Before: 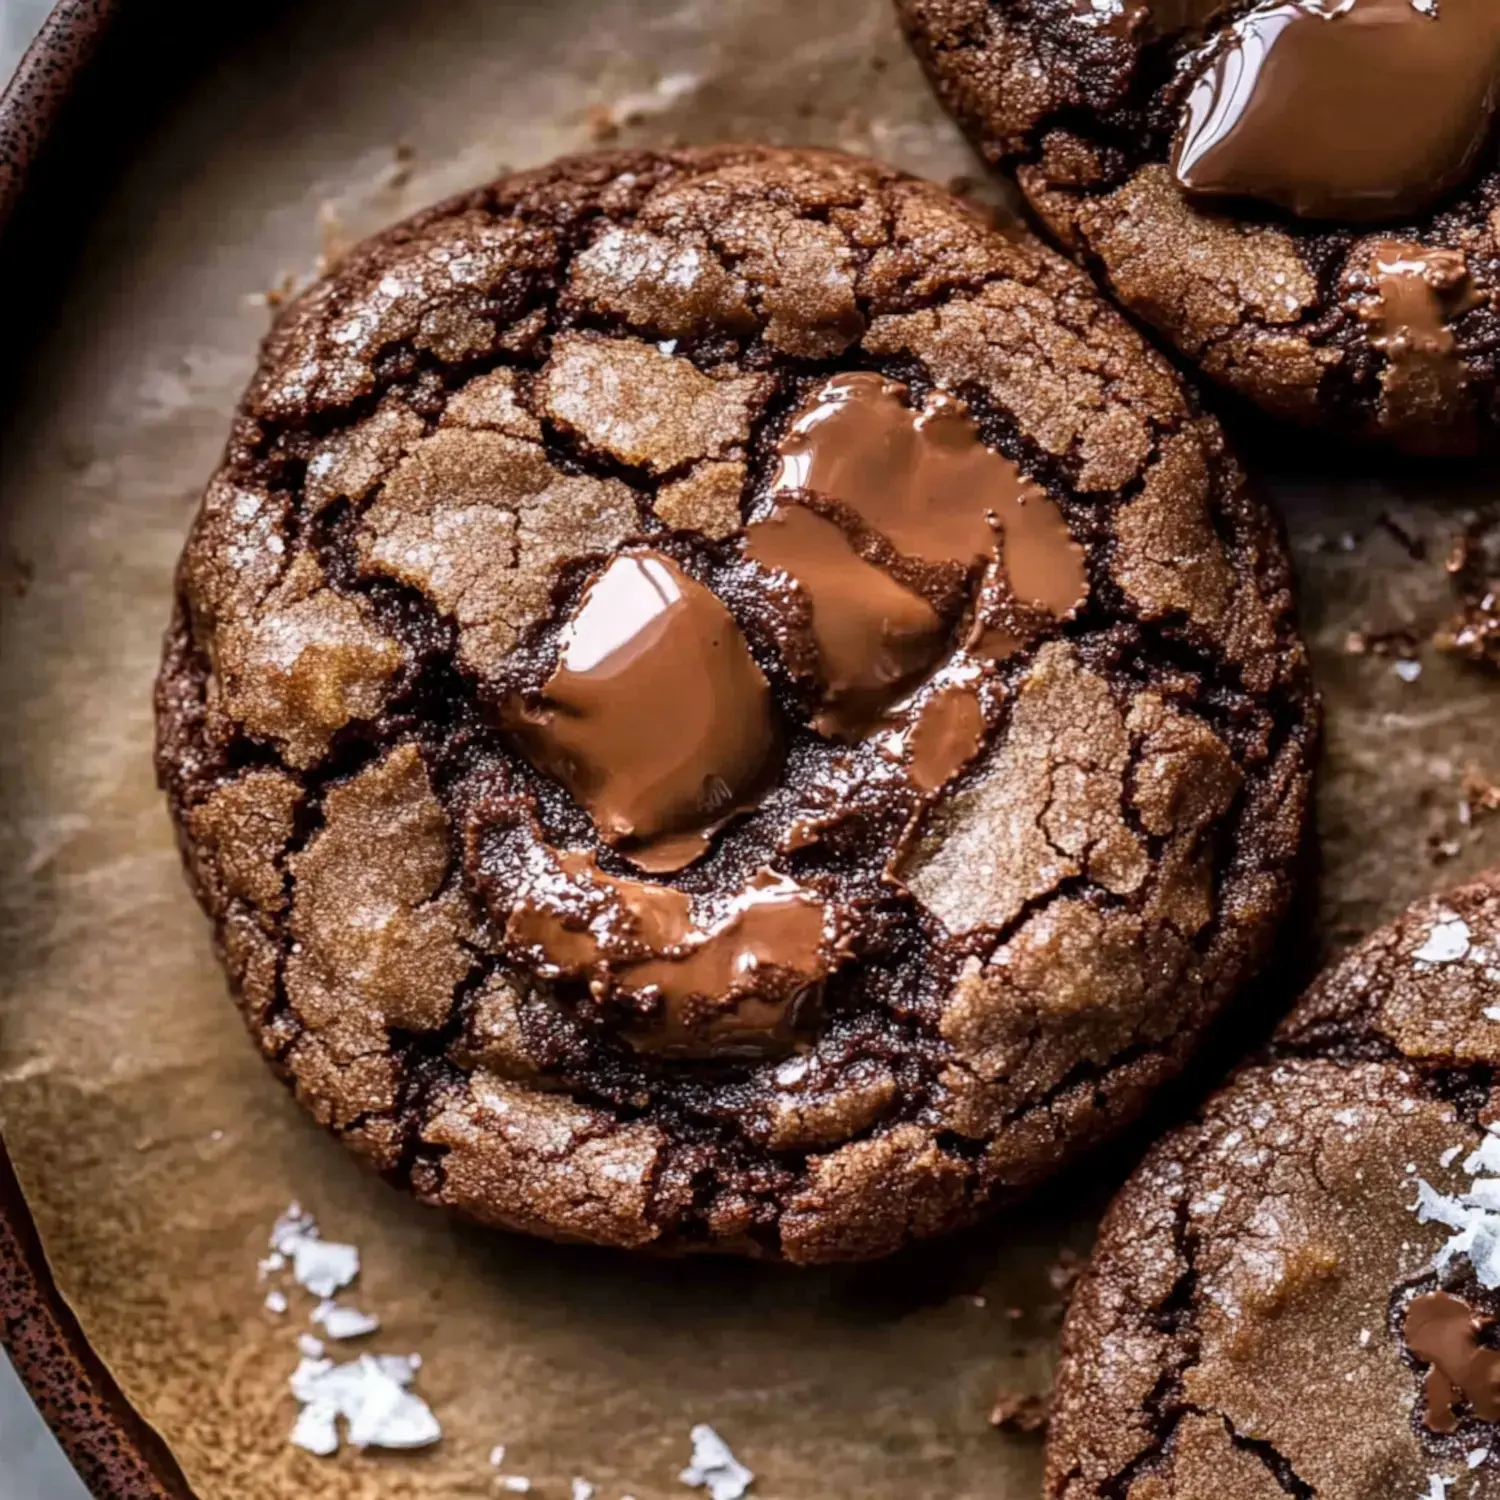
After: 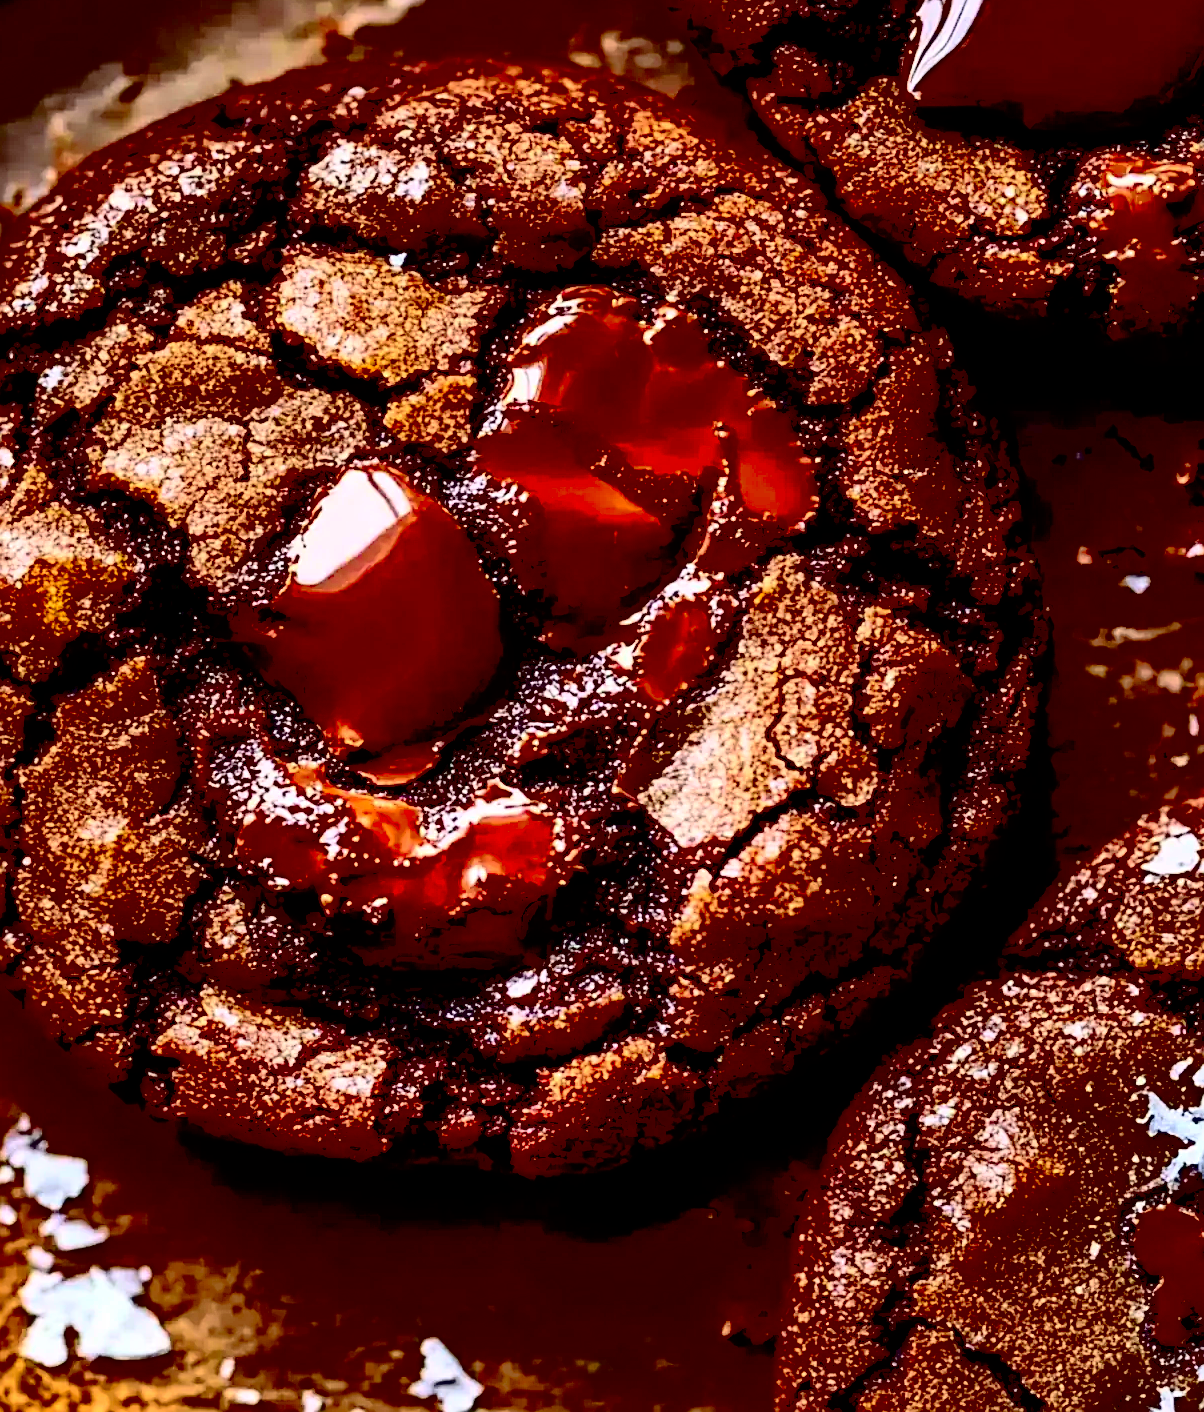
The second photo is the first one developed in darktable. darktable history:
crop and rotate: left 18.035%, top 5.828%, right 1.698%
contrast brightness saturation: contrast 0.787, brightness -0.989, saturation 0.986
shadows and highlights: highlights color adjustment 45.6%
sharpen: on, module defaults
